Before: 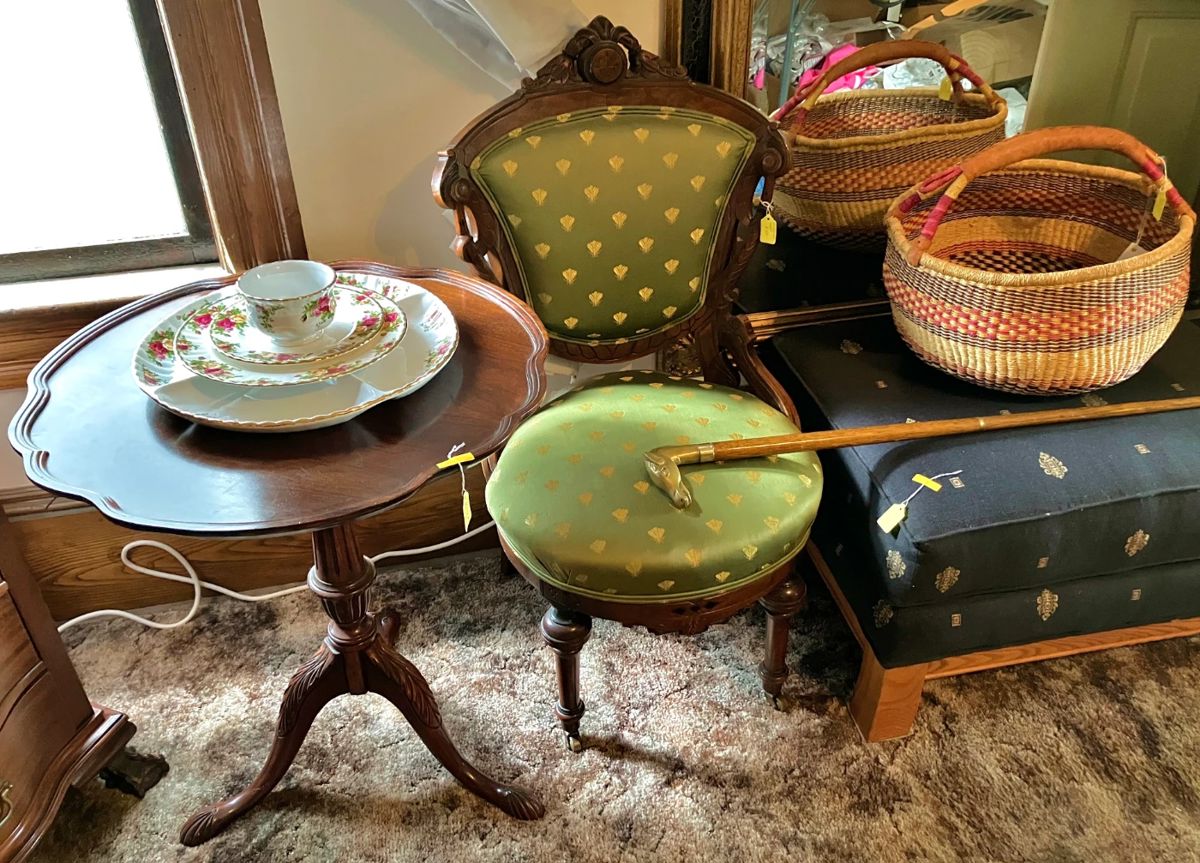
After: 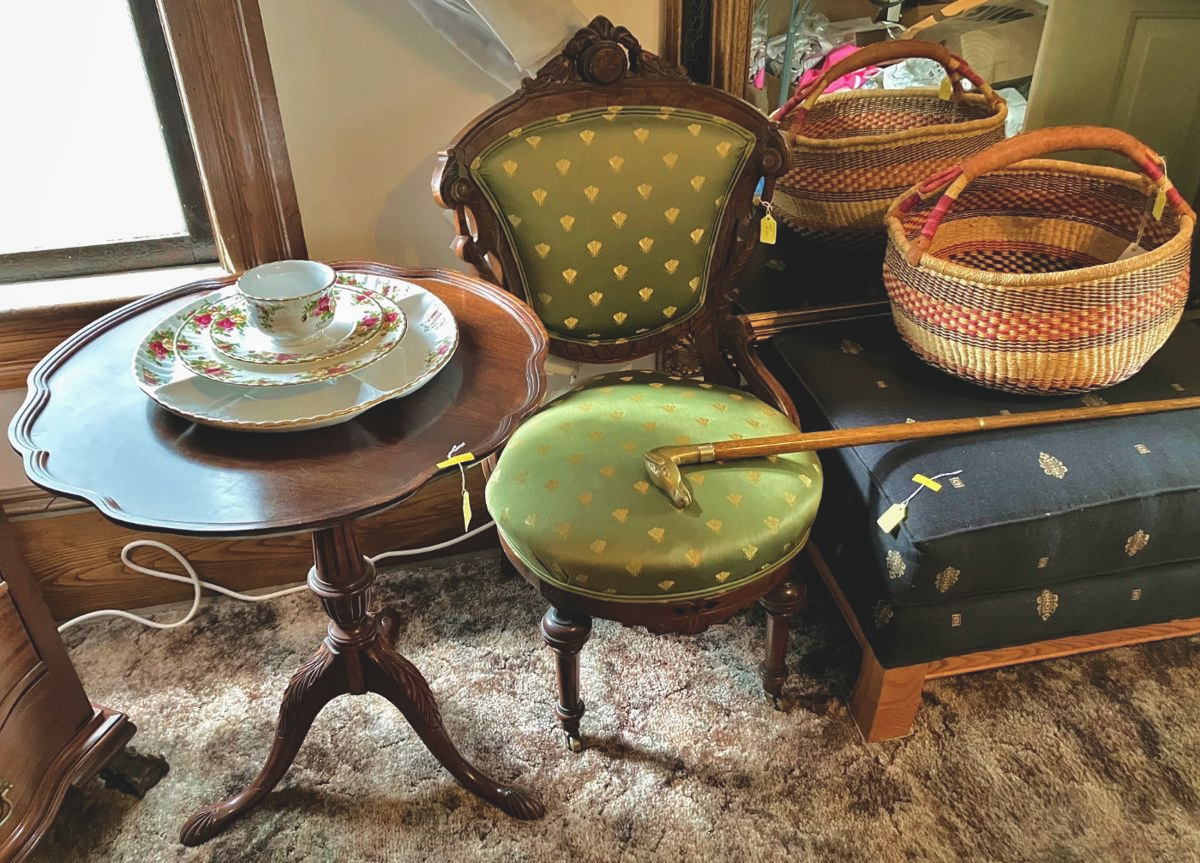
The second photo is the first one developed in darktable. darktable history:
exposure: black level correction -0.015, exposure -0.125 EV, compensate highlight preservation false
local contrast: highlights 100%, shadows 100%, detail 120%, midtone range 0.2
